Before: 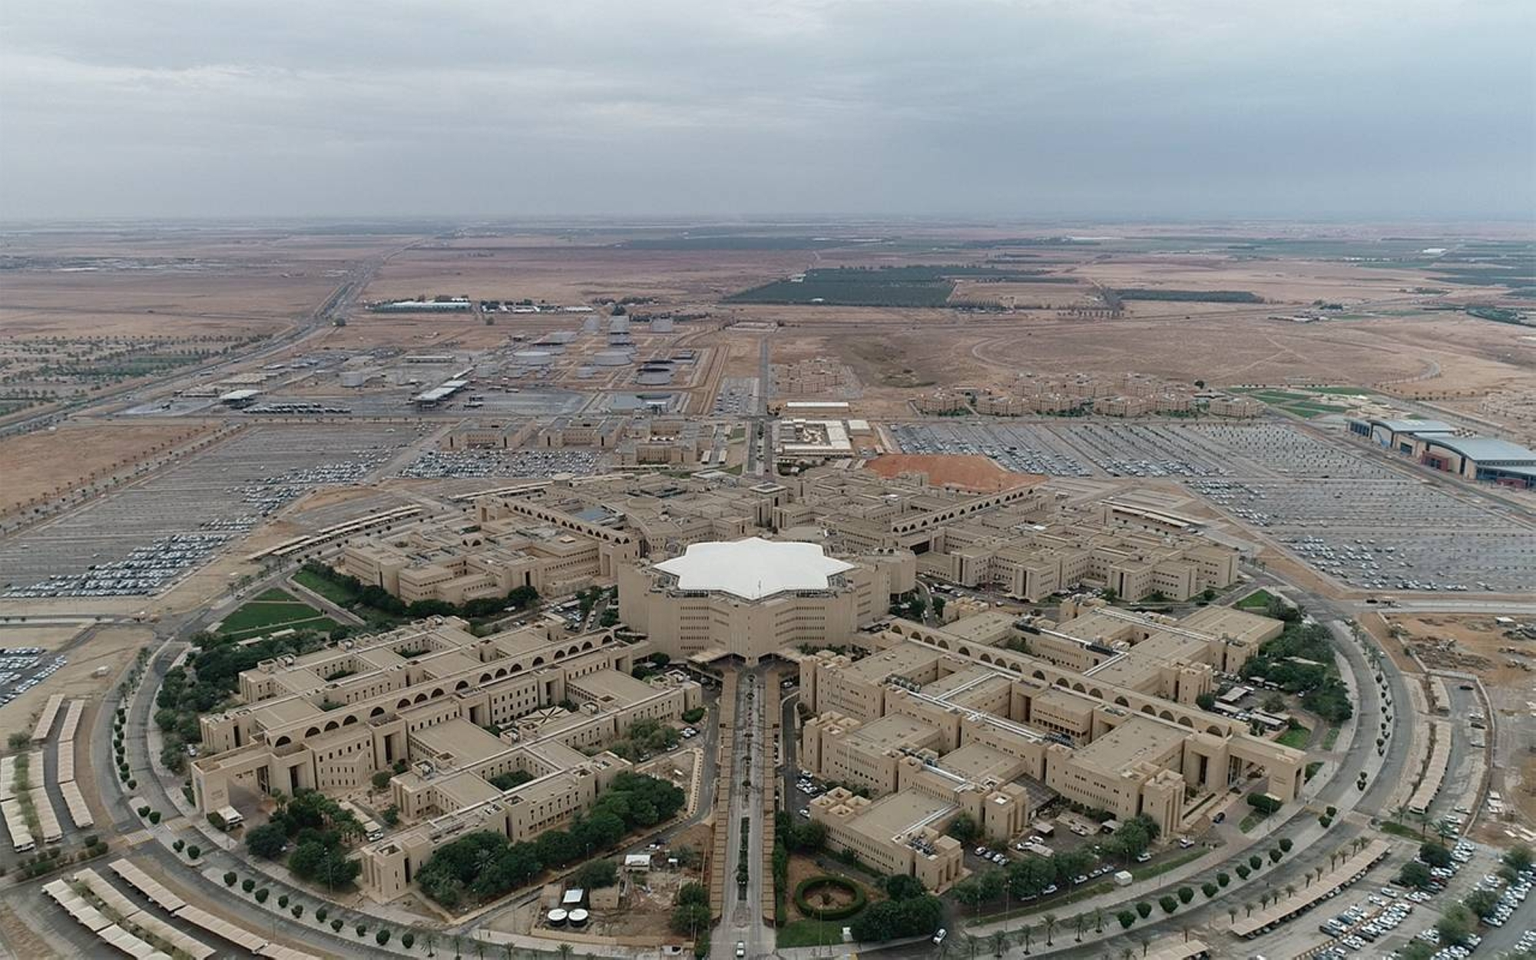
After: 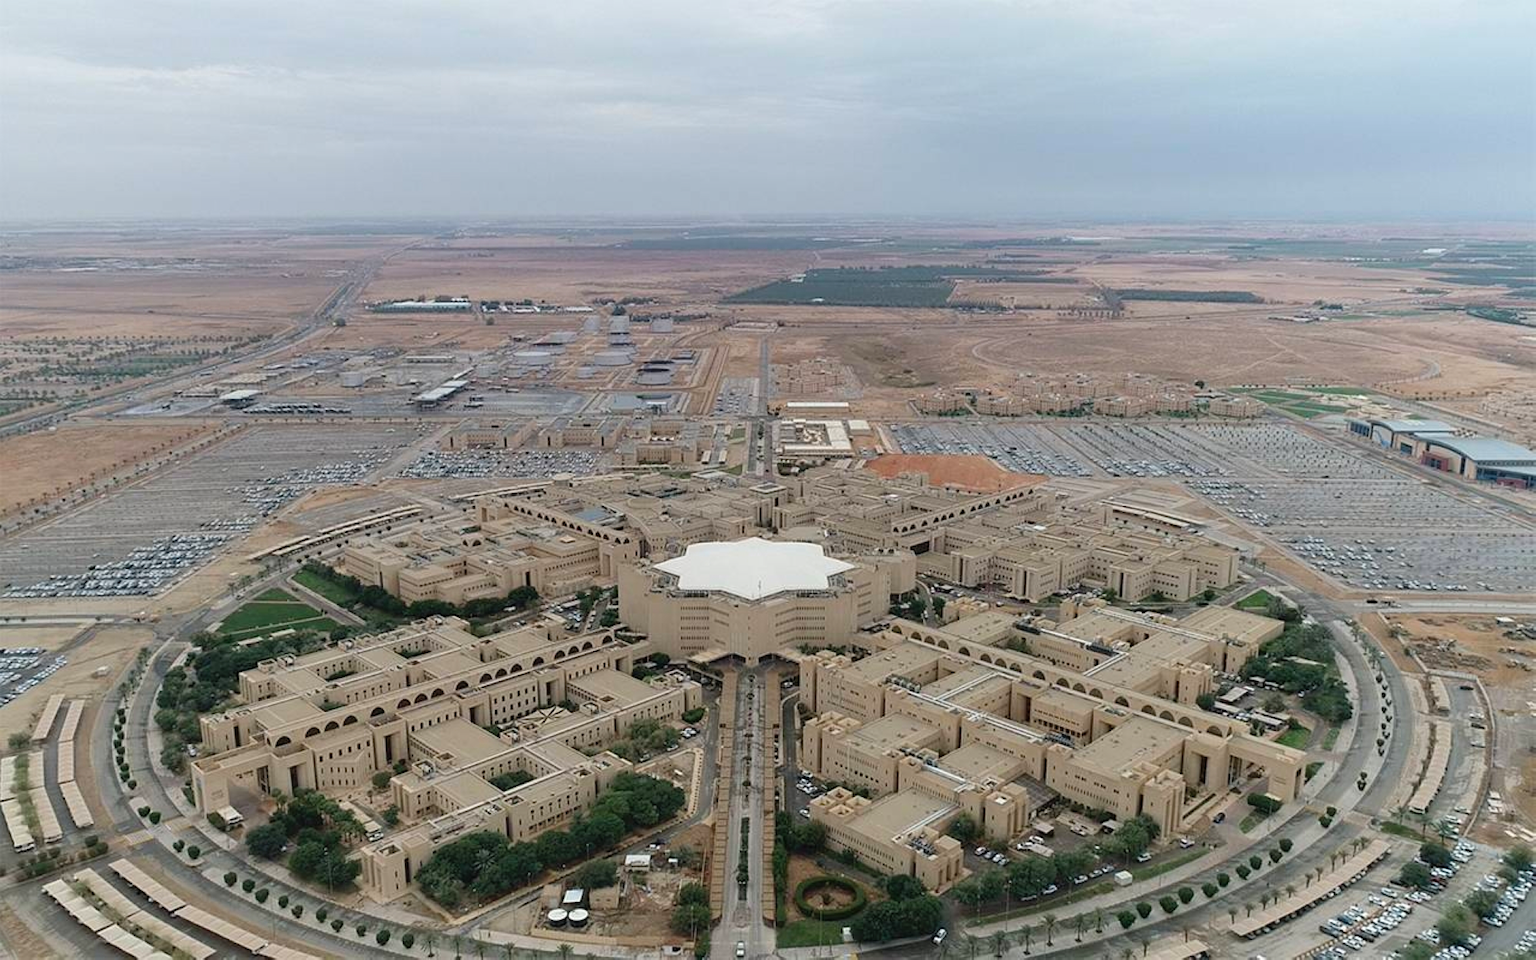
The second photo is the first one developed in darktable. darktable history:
white balance: red 1, blue 1
contrast brightness saturation: contrast 0.07, brightness 0.08, saturation 0.18
